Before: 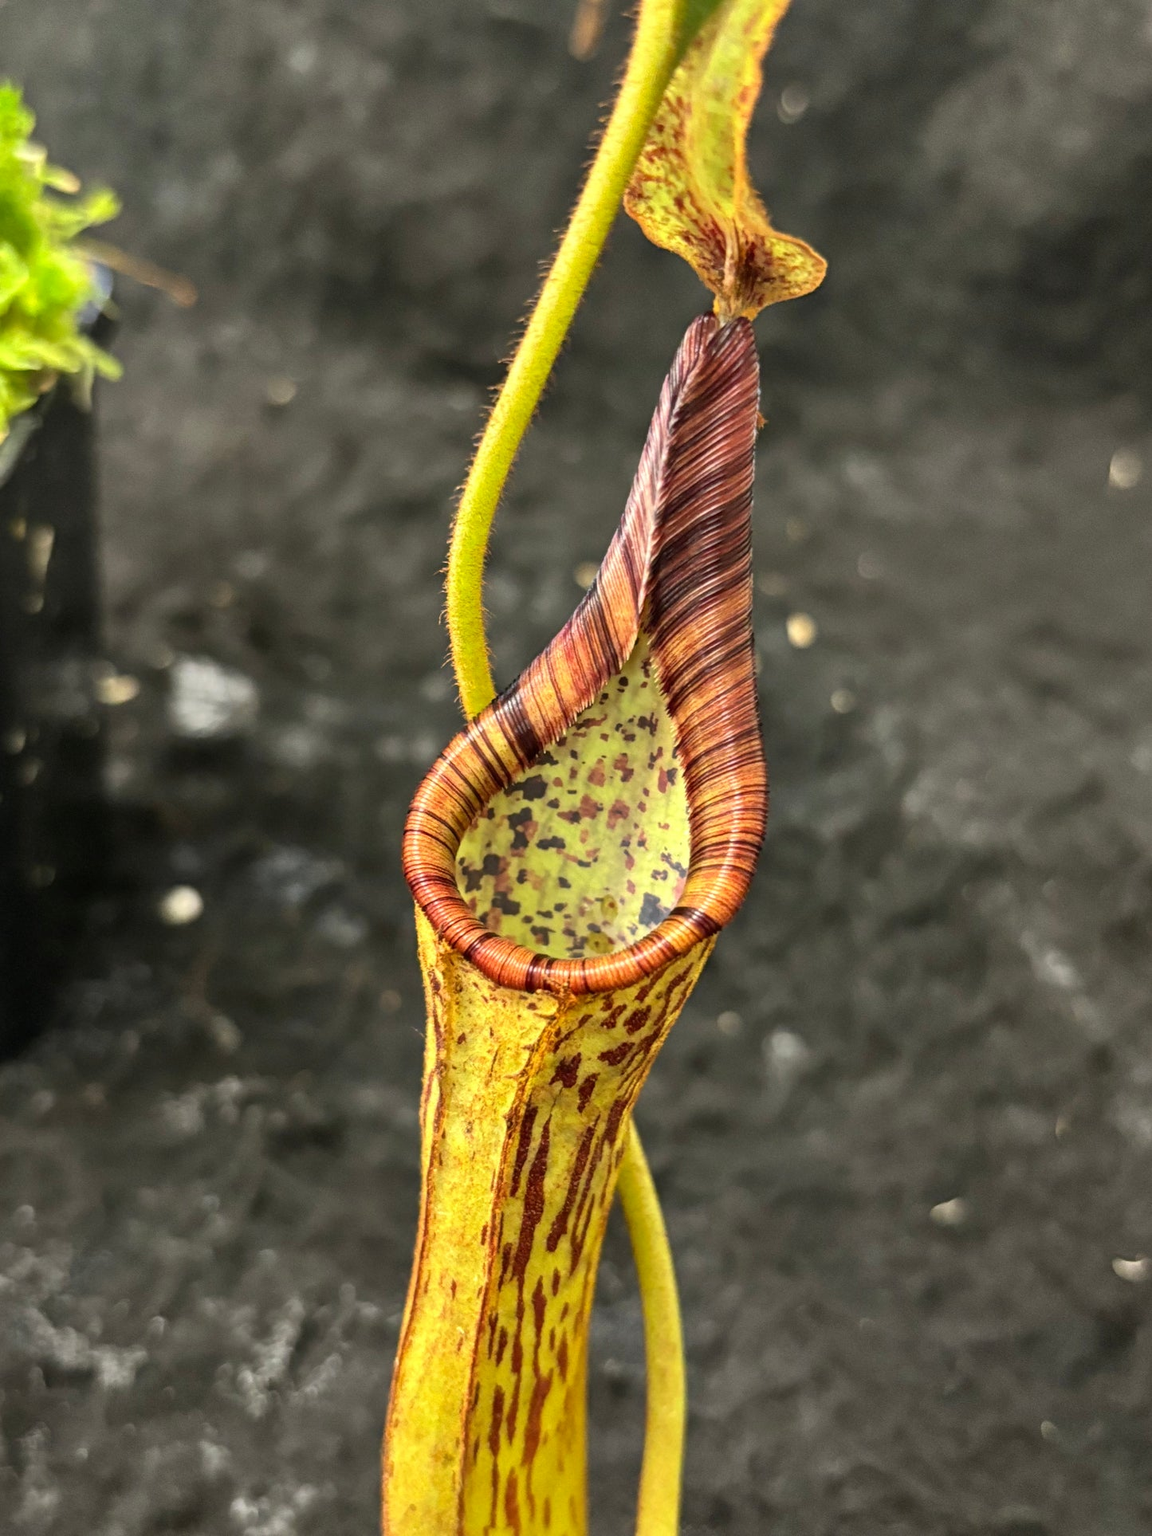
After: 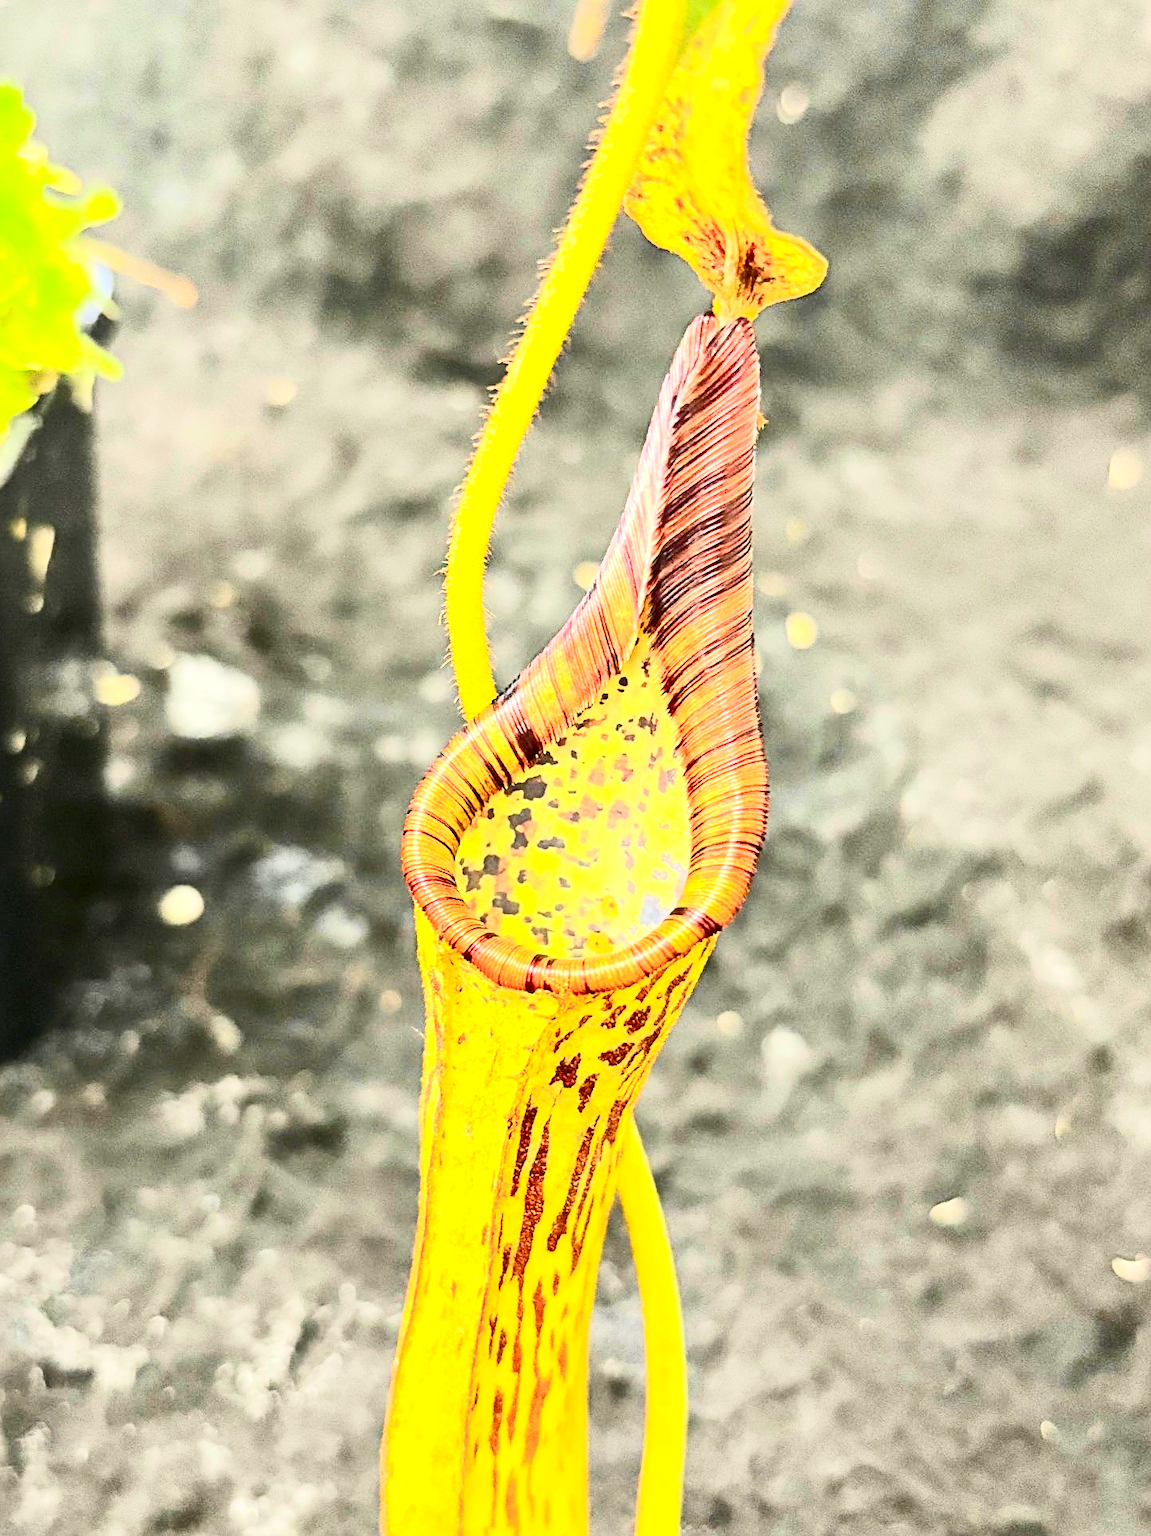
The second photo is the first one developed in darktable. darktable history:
sharpen: on, module defaults
color balance rgb: linear chroma grading › global chroma 20.101%, perceptual saturation grading › global saturation 0.789%, perceptual brilliance grading › global brilliance 2.612%, perceptual brilliance grading › highlights -2.55%, perceptual brilliance grading › shadows 3.764%
tone equalizer: -8 EV 1.97 EV, -7 EV 1.99 EV, -6 EV 1.96 EV, -5 EV 1.98 EV, -4 EV 1.99 EV, -3 EV 1.47 EV, -2 EV 0.971 EV, -1 EV 0.5 EV, edges refinement/feathering 500, mask exposure compensation -1.57 EV, preserve details no
contrast brightness saturation: contrast 0.386, brightness 0.098
